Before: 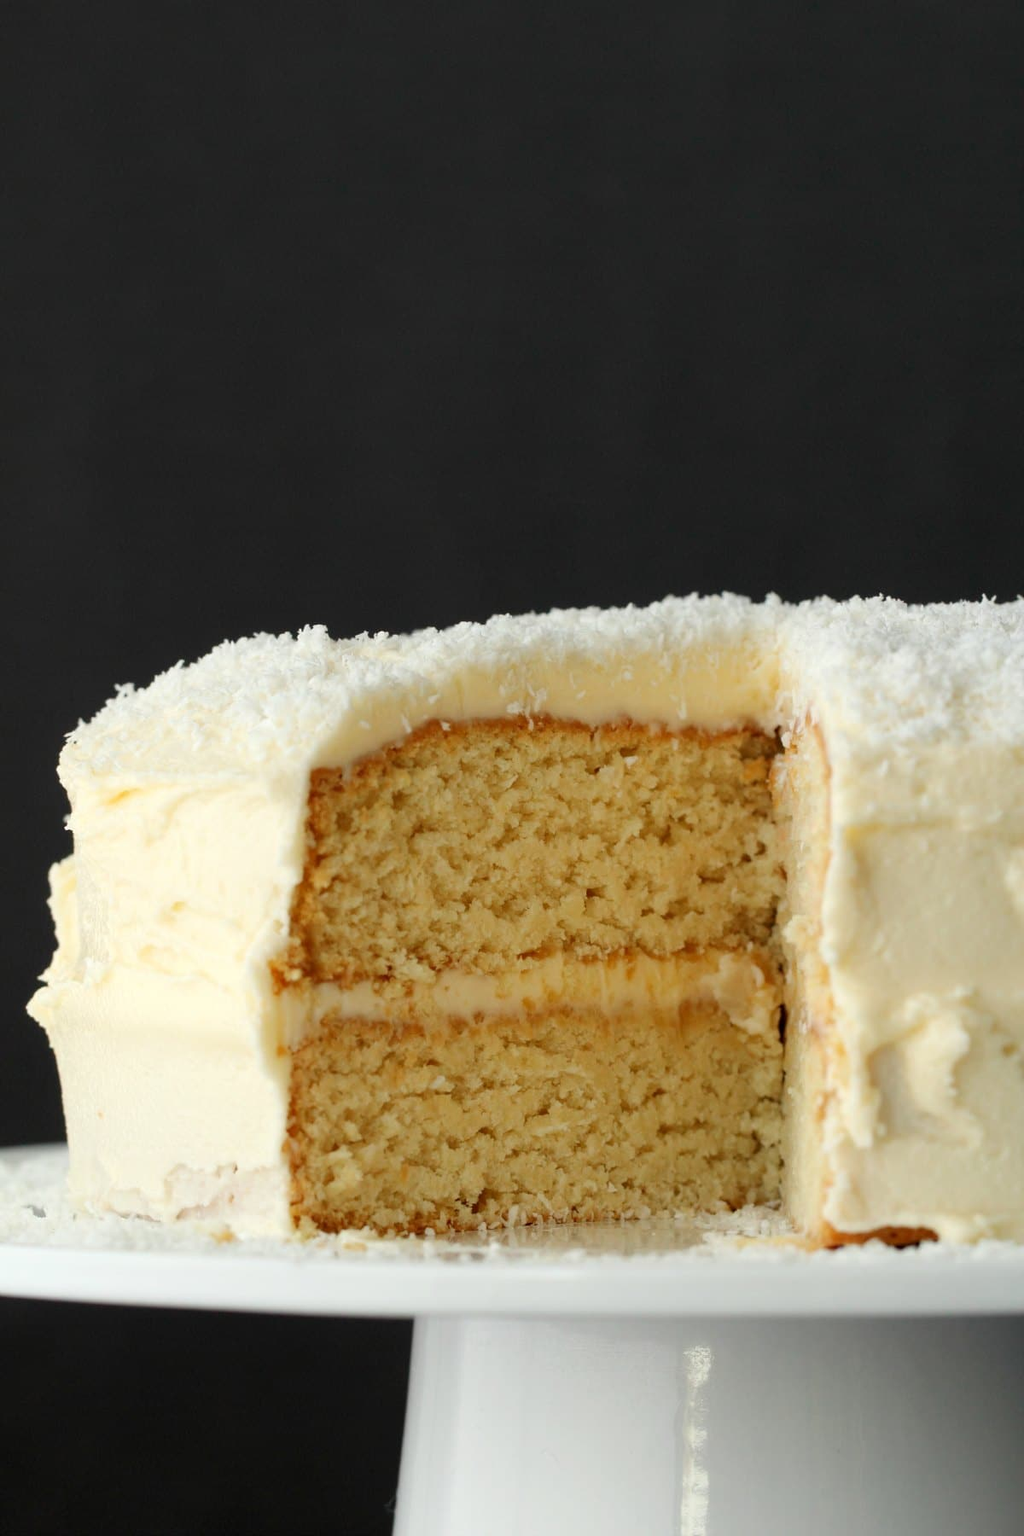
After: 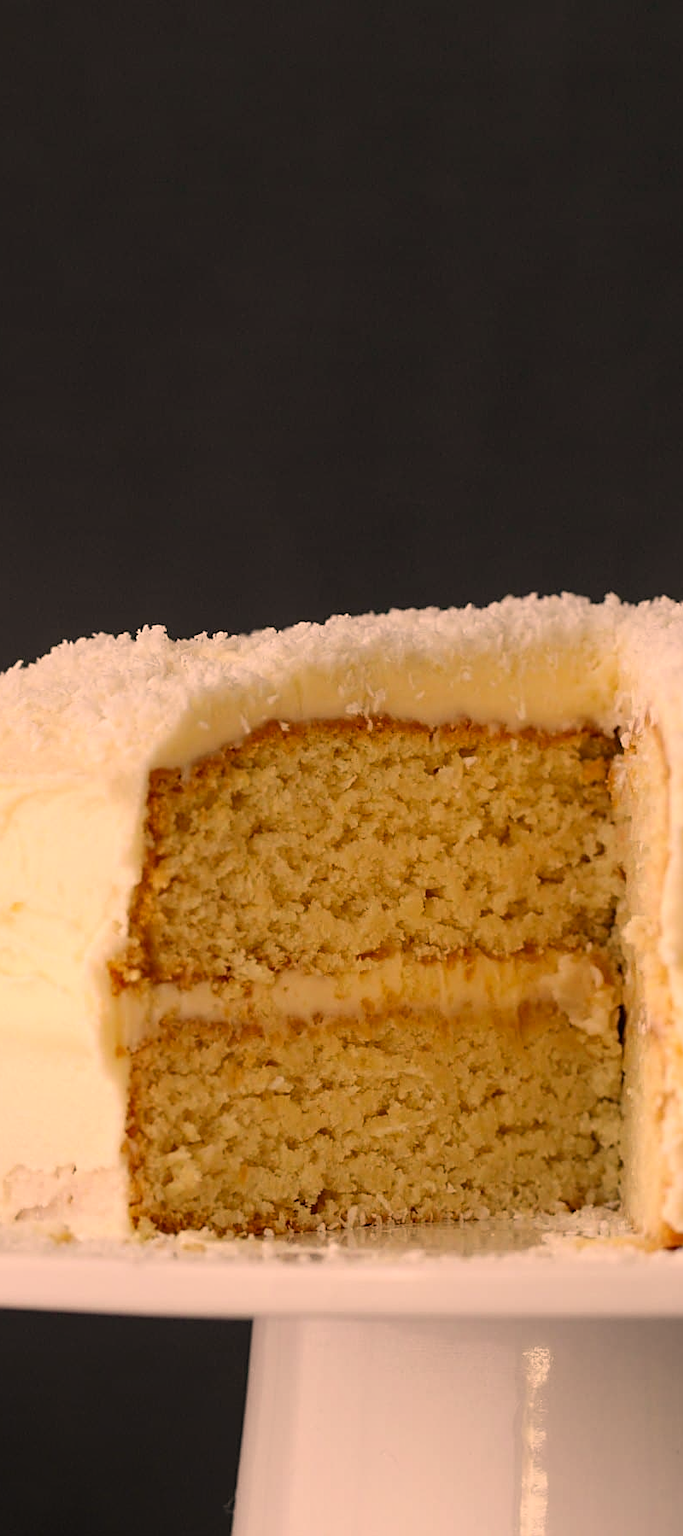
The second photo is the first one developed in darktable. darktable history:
local contrast: detail 110%
sharpen: on, module defaults
crop and rotate: left 15.754%, right 17.579%
color correction: highlights a* 21.88, highlights b* 22.25
exposure: exposure -0.153 EV, compensate highlight preservation false
